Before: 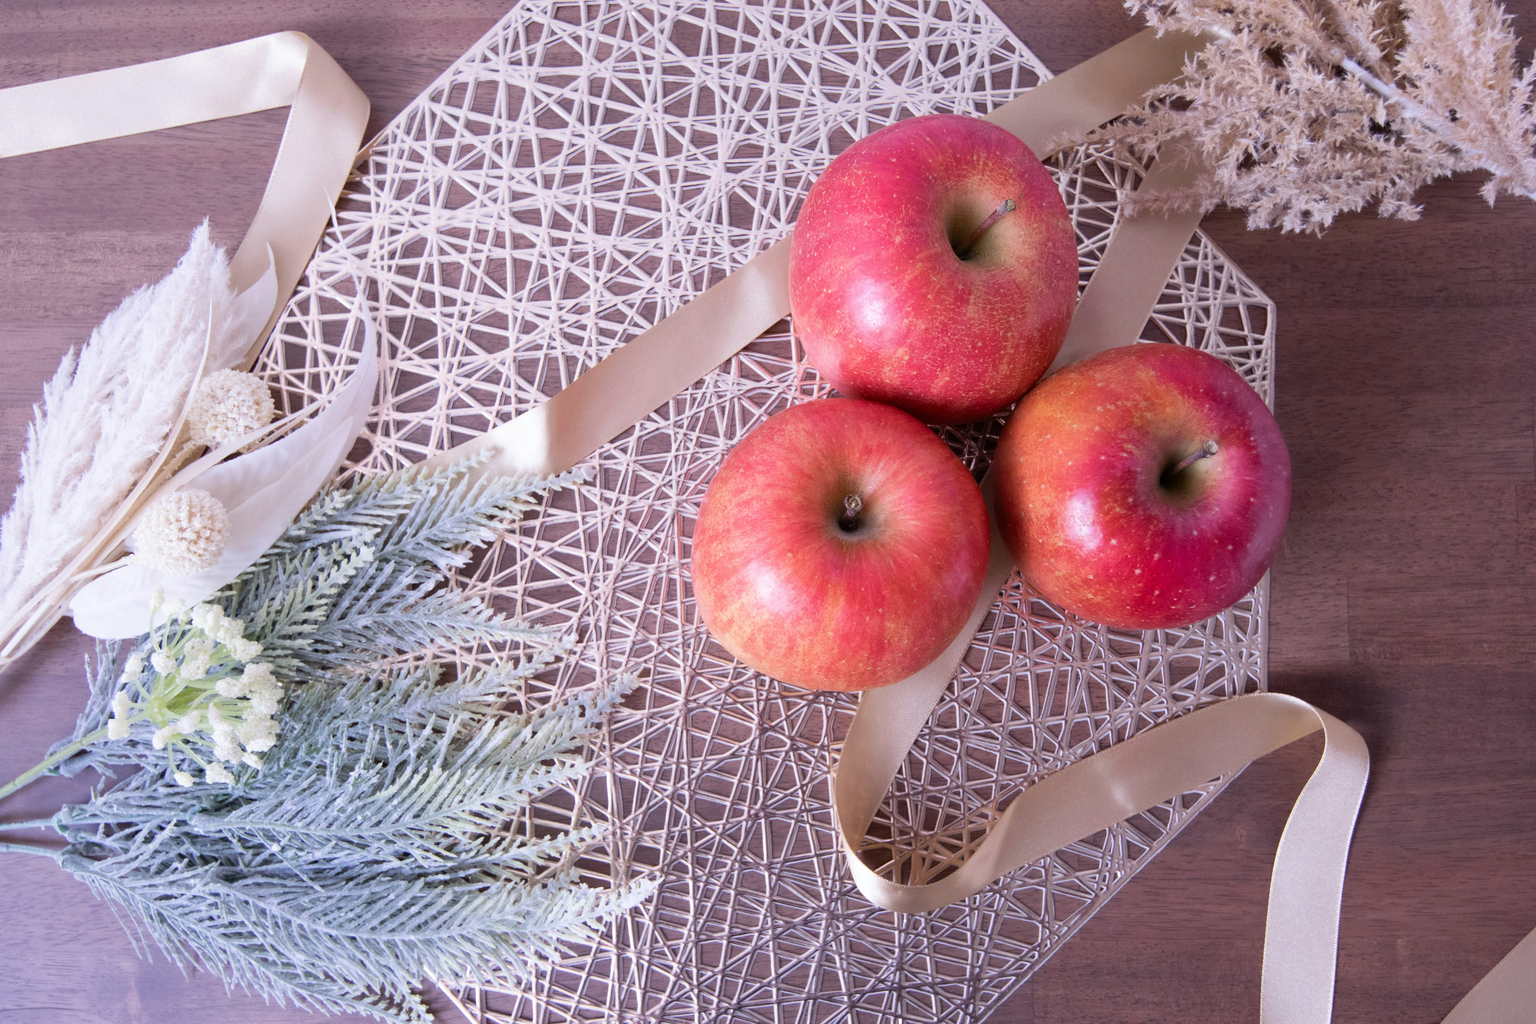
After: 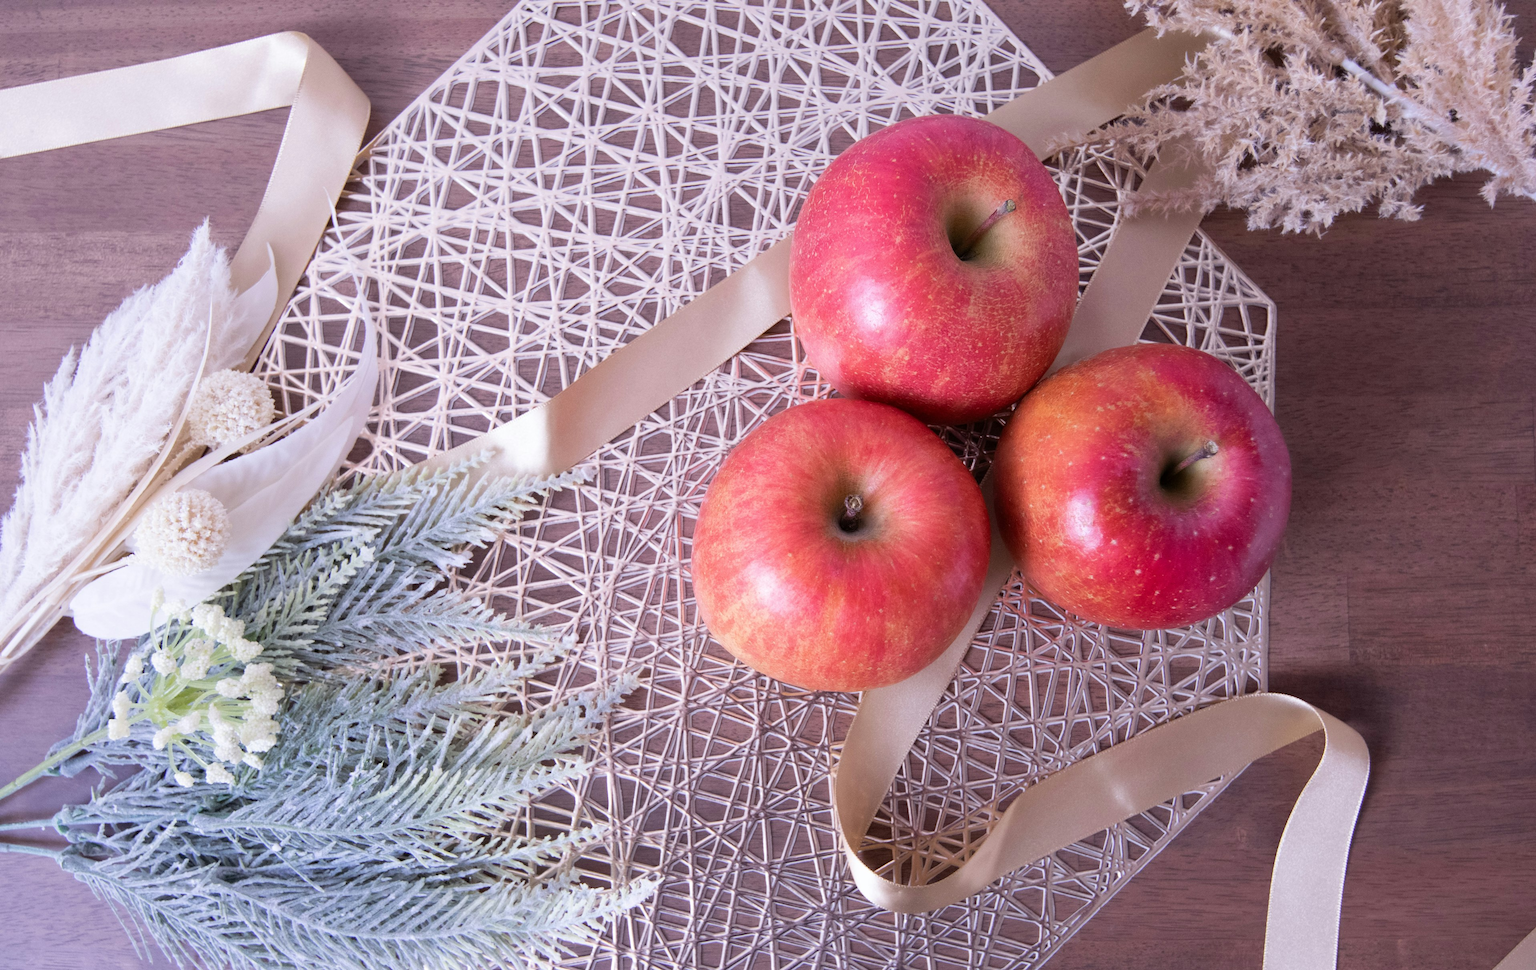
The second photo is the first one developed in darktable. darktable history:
crop and rotate: top 0.008%, bottom 5.231%
